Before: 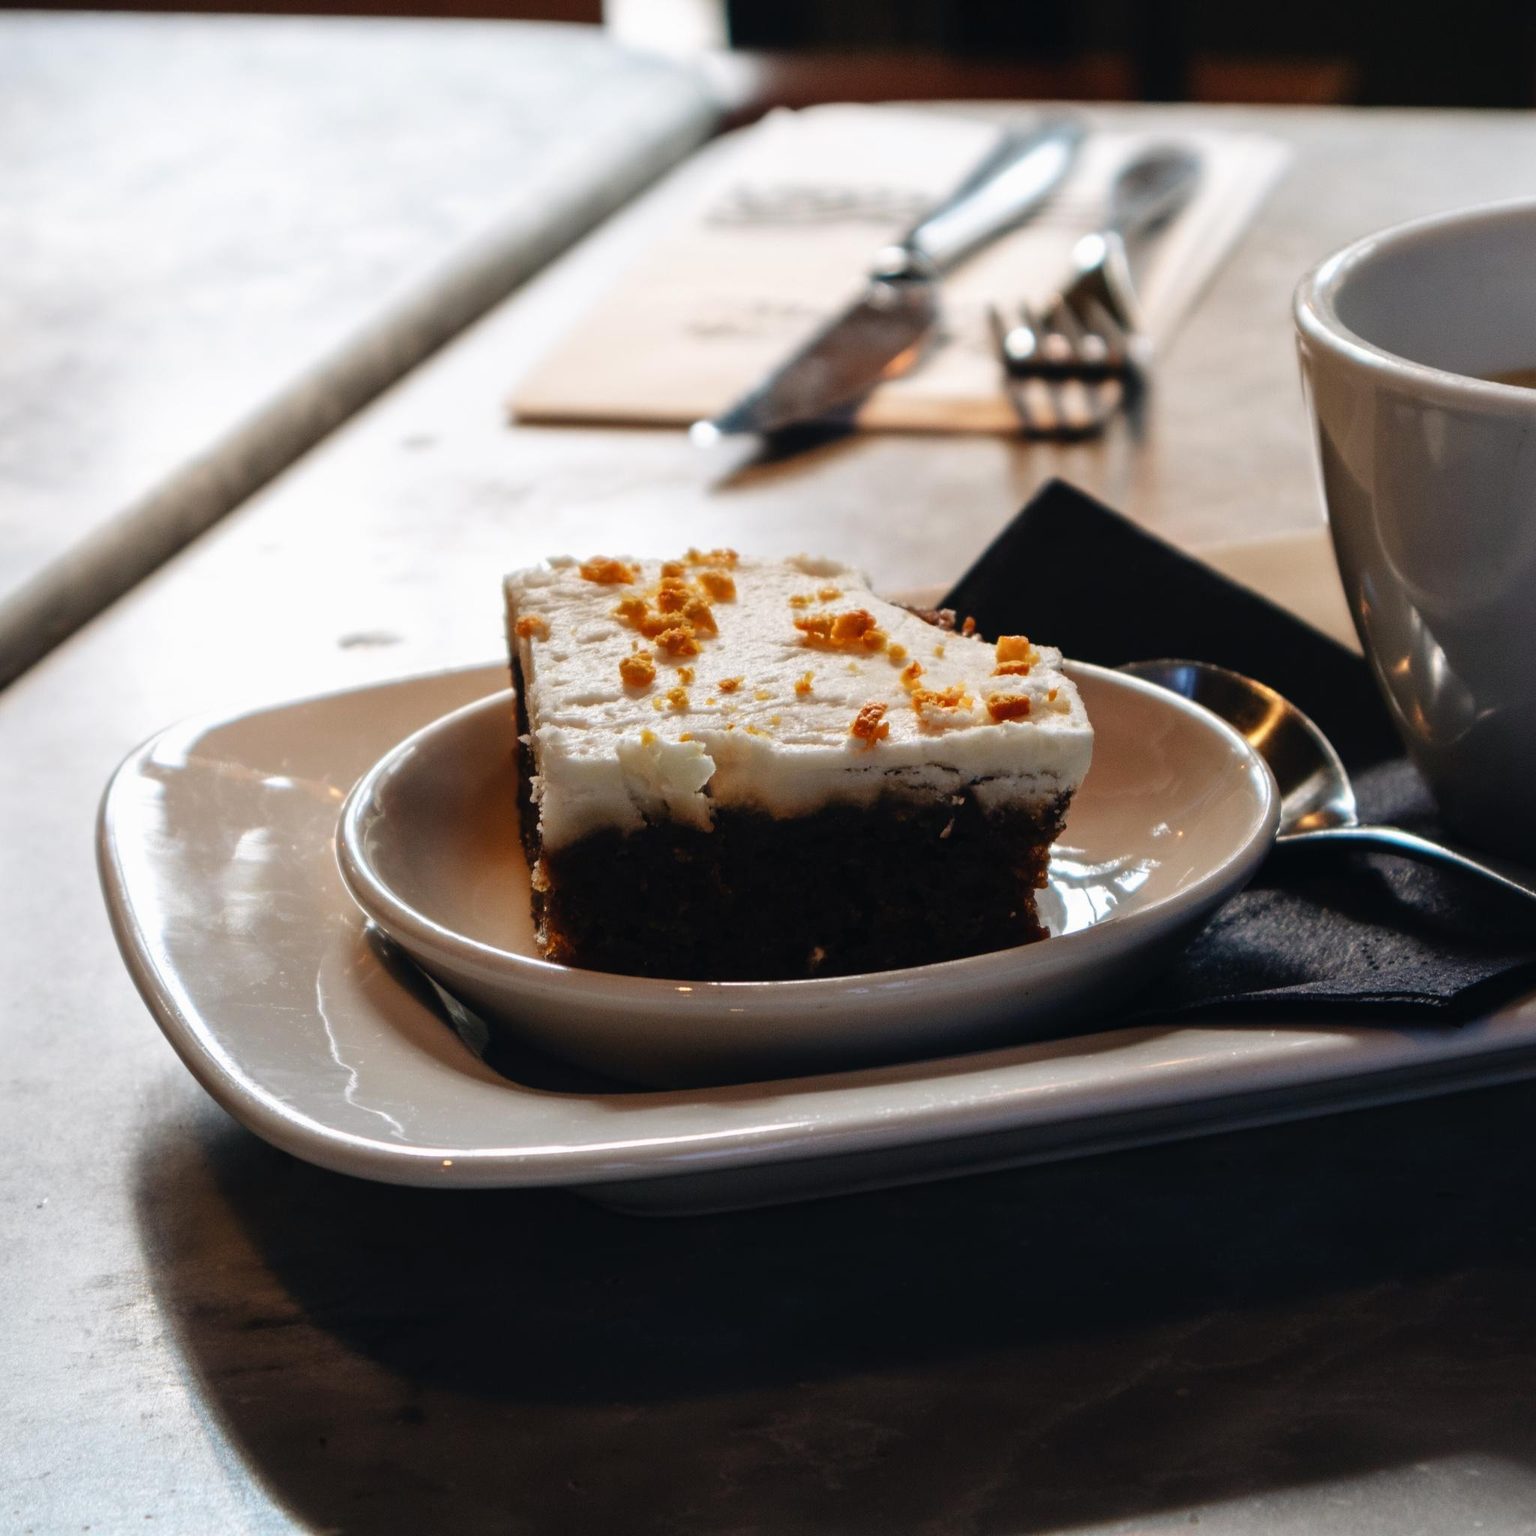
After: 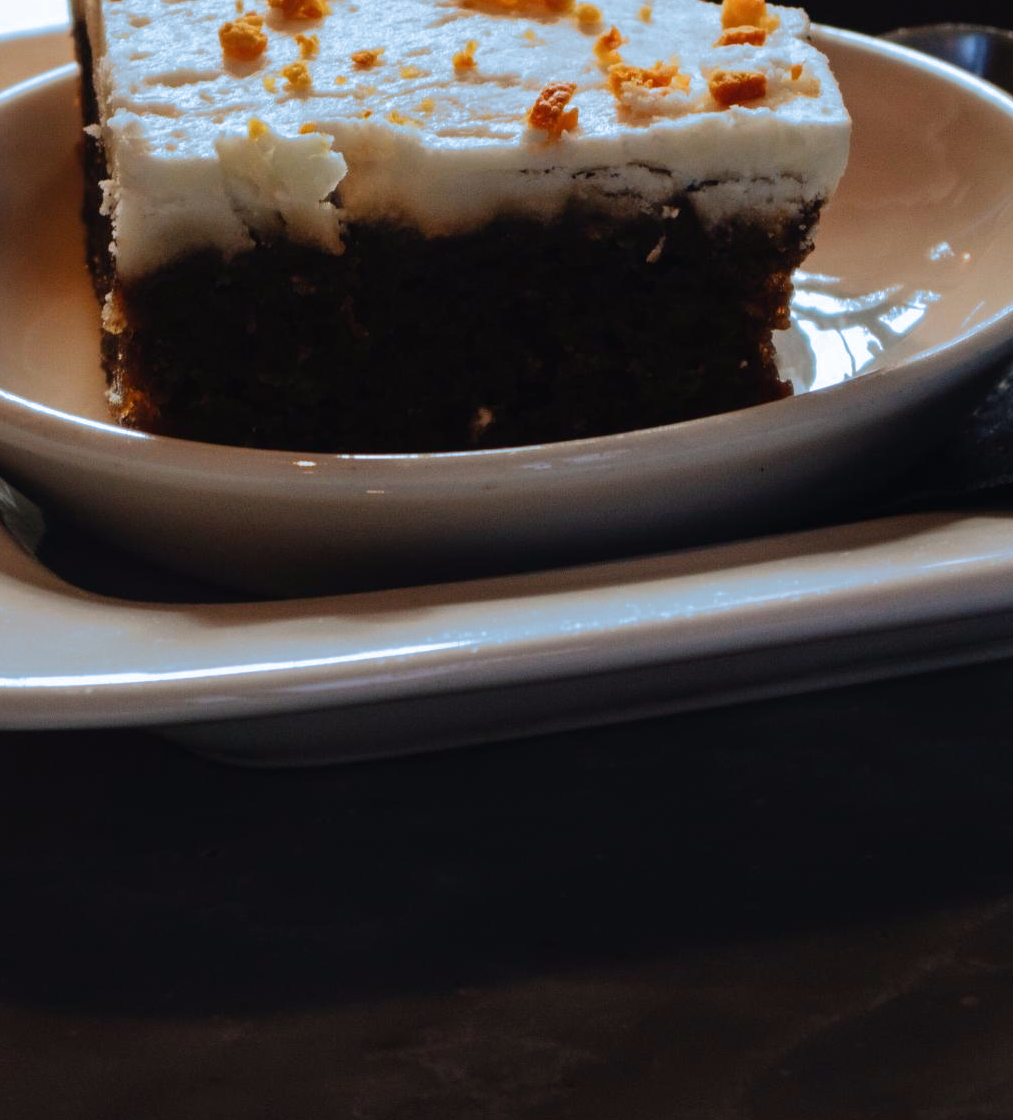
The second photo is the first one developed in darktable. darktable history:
split-toning: shadows › hue 351.18°, shadows › saturation 0.86, highlights › hue 218.82°, highlights › saturation 0.73, balance -19.167
crop: left 29.672%, top 41.786%, right 20.851%, bottom 3.487%
